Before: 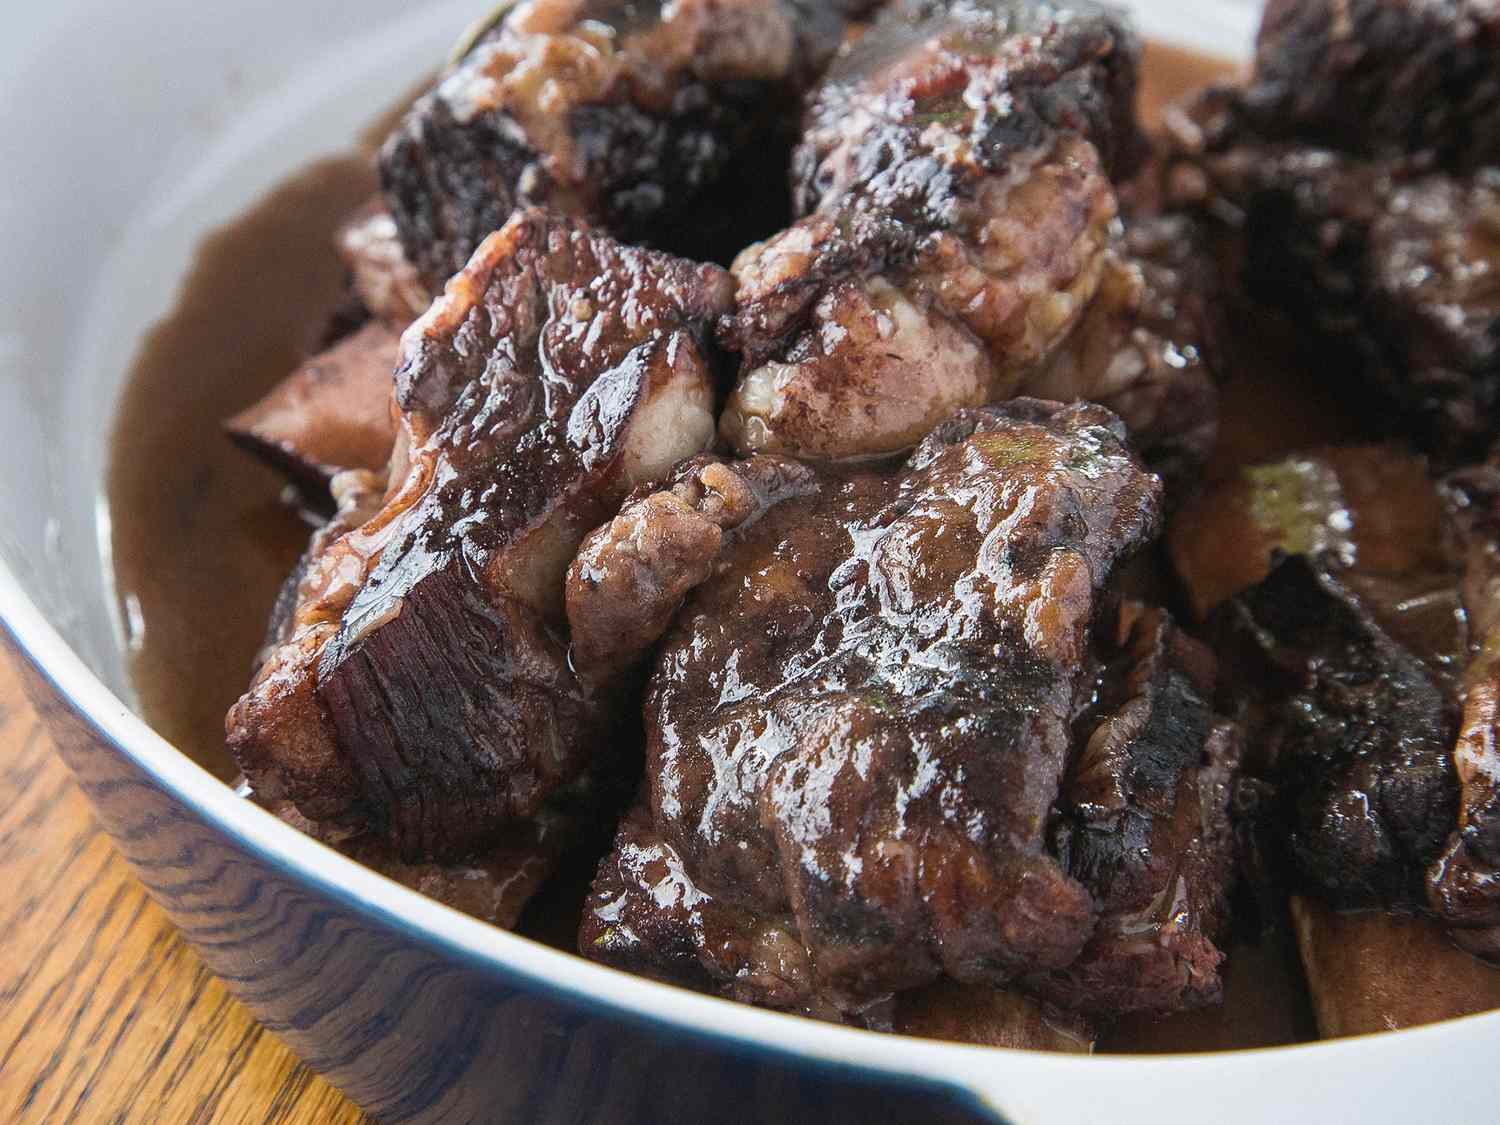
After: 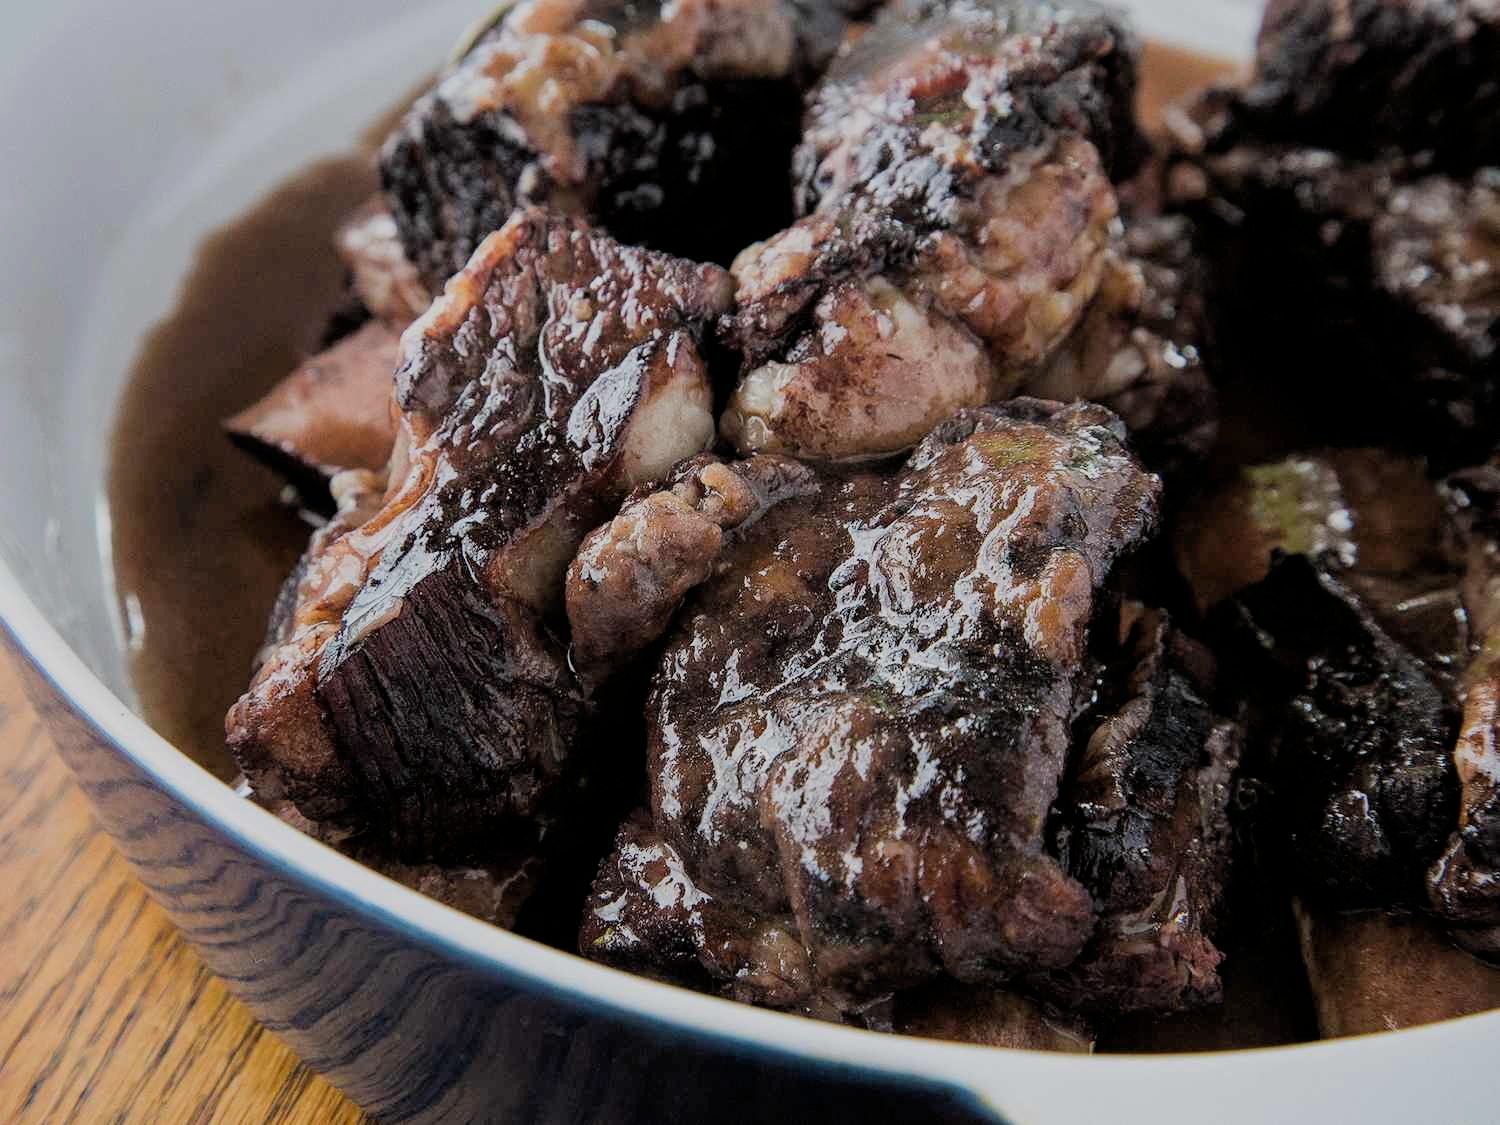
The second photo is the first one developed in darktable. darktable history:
exposure: exposure -0.153 EV, compensate highlight preservation false
filmic rgb: black relative exposure -4.88 EV, hardness 2.82
